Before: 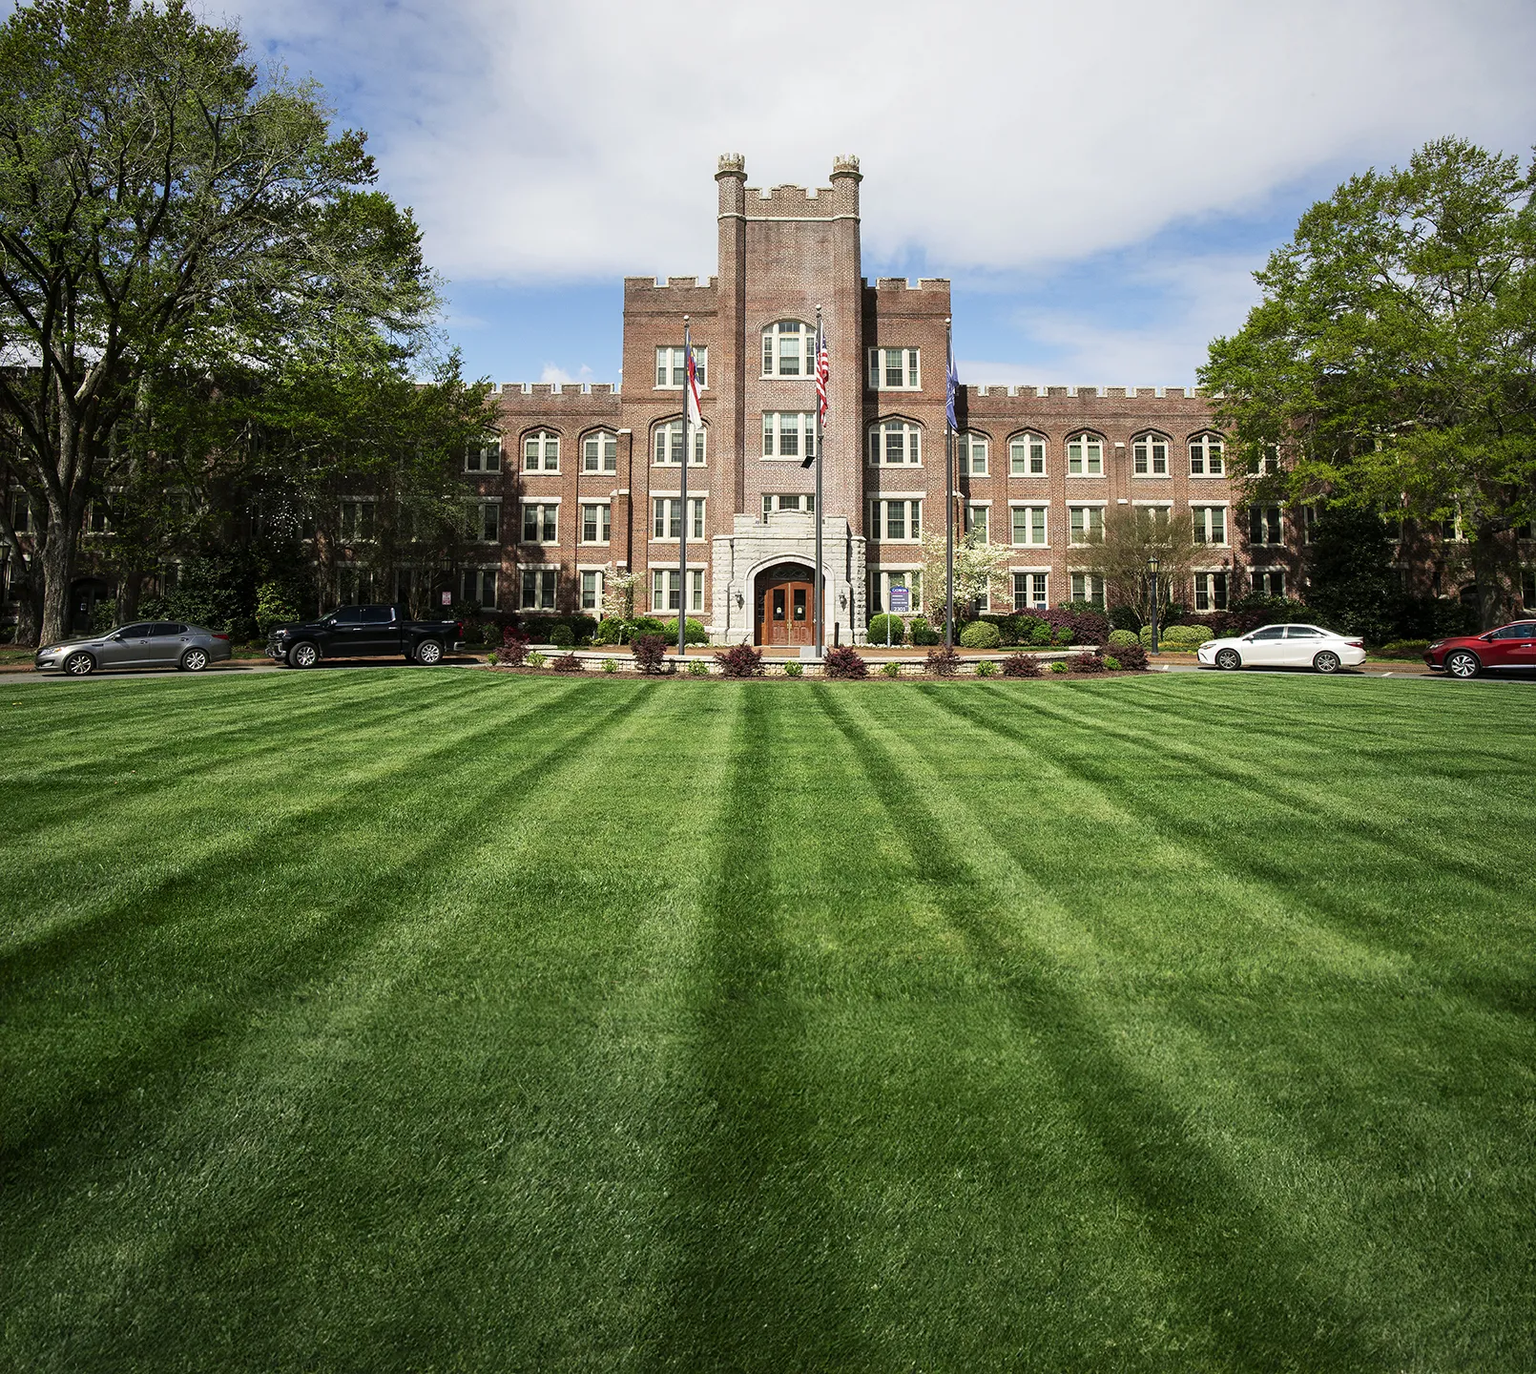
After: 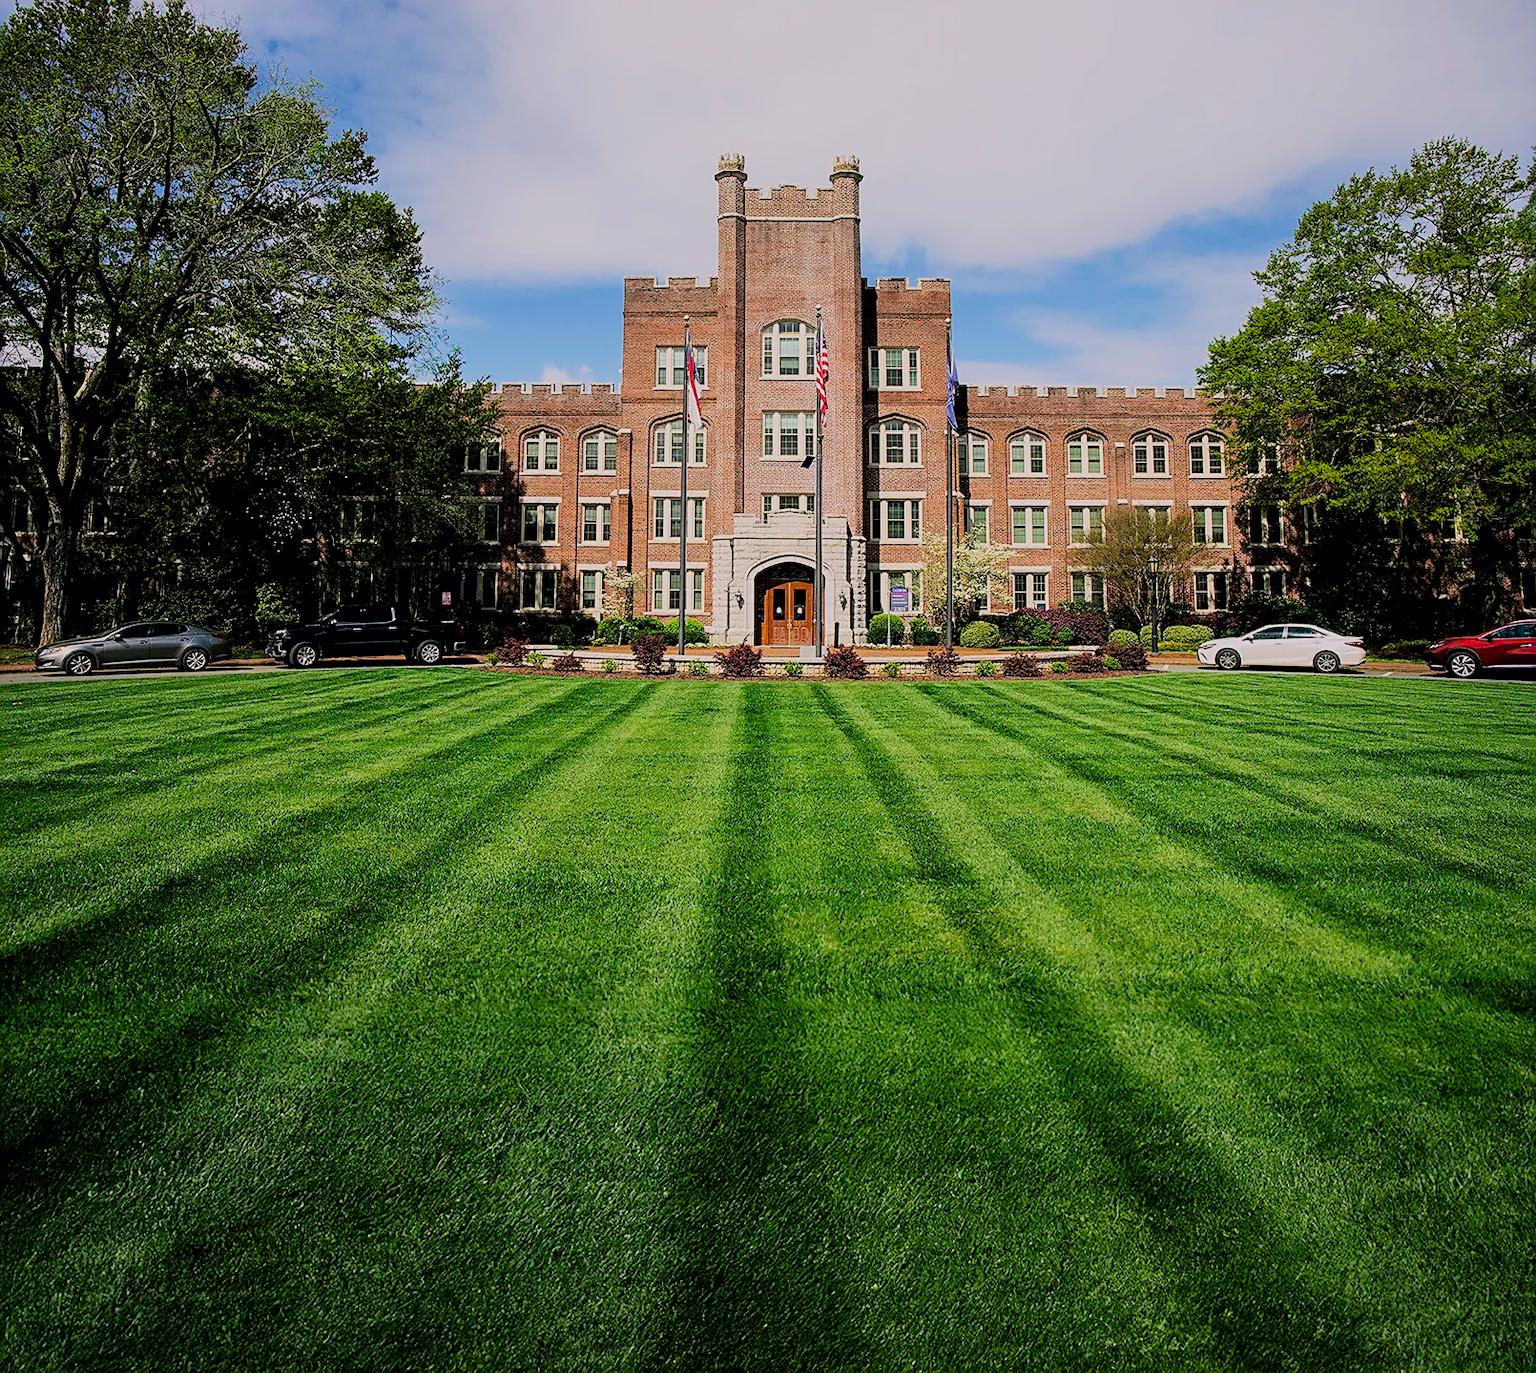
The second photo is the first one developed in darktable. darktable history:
color balance rgb: shadows lift › chroma 2%, shadows lift › hue 217.2°, power › chroma 0.25%, power › hue 60°, highlights gain › chroma 1.5%, highlights gain › hue 309.6°, global offset › luminance -0.5%, perceptual saturation grading › global saturation 15%, global vibrance 20%
filmic rgb: black relative exposure -7.15 EV, white relative exposure 5.36 EV, hardness 3.02, color science v6 (2022)
sharpen: on, module defaults
